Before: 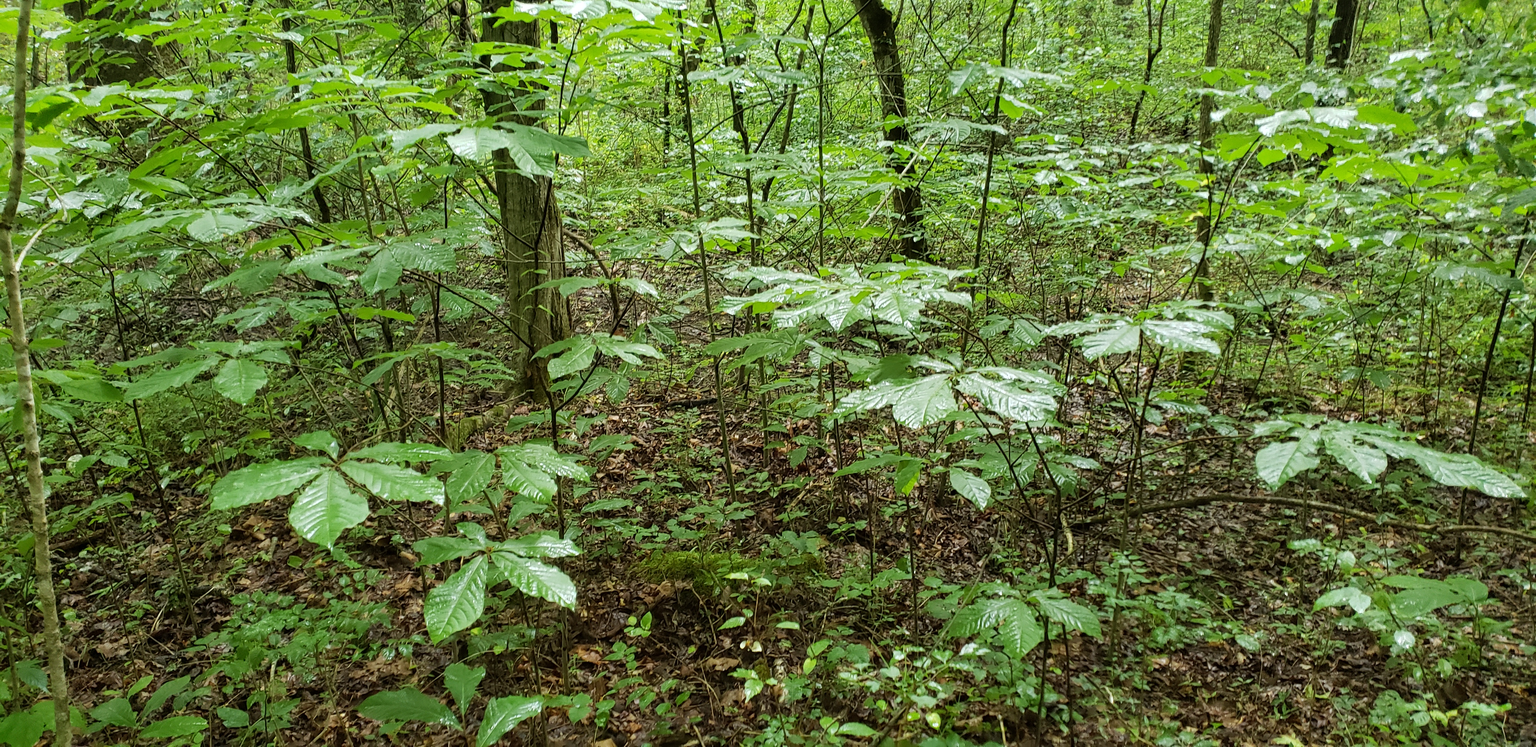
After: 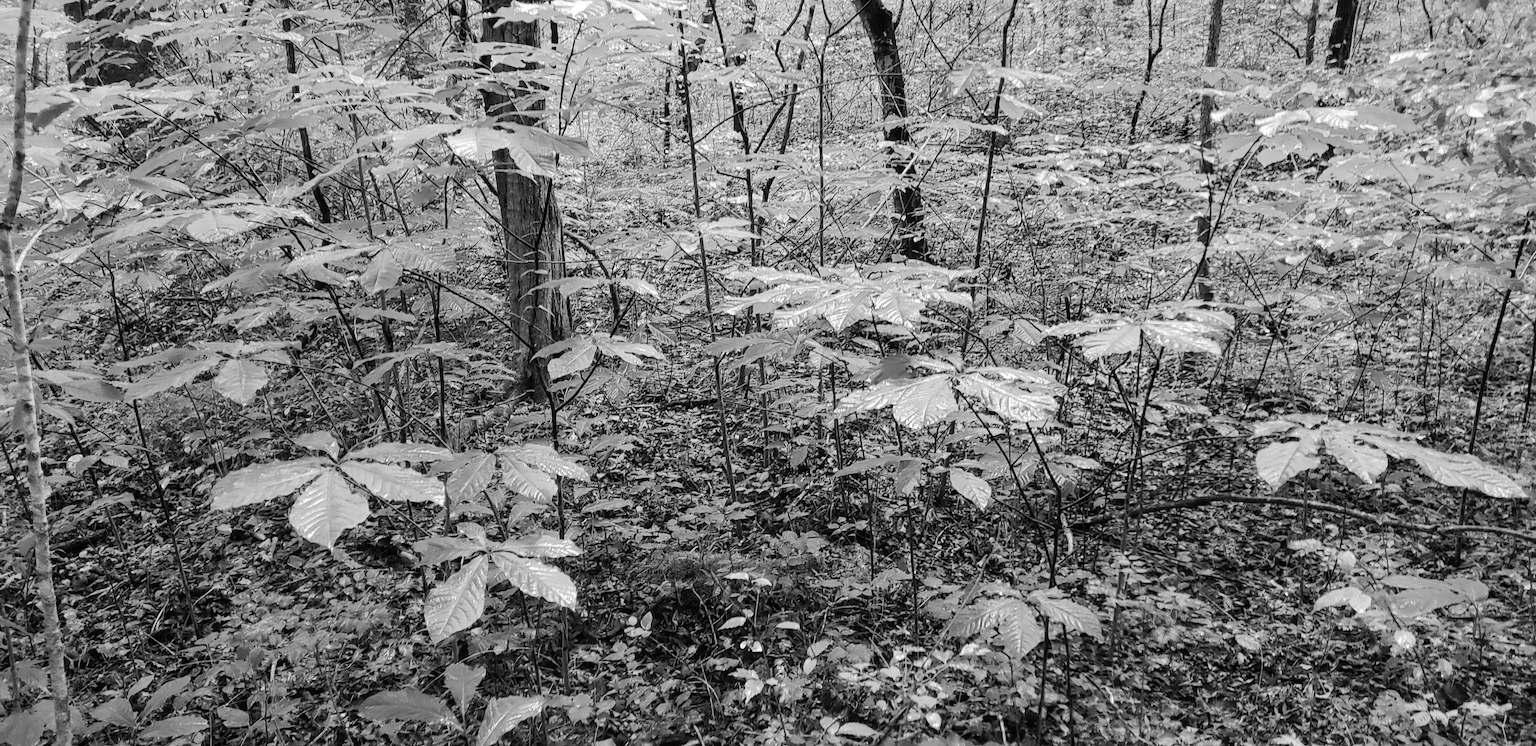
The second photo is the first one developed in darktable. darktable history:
color correction: highlights a* -0.482, highlights b* 0.161, shadows a* 4.66, shadows b* 20.72
local contrast: highlights 100%, shadows 100%, detail 120%, midtone range 0.2
monochrome: a 32, b 64, size 2.3
tone curve: curves: ch0 [(0, 0.023) (0.037, 0.04) (0.131, 0.128) (0.304, 0.331) (0.504, 0.584) (0.616, 0.687) (0.704, 0.764) (0.808, 0.823) (1, 1)]; ch1 [(0, 0) (0.301, 0.3) (0.477, 0.472) (0.493, 0.497) (0.508, 0.501) (0.544, 0.541) (0.563, 0.565) (0.626, 0.66) (0.721, 0.776) (1, 1)]; ch2 [(0, 0) (0.249, 0.216) (0.349, 0.343) (0.424, 0.442) (0.476, 0.483) (0.502, 0.5) (0.517, 0.519) (0.532, 0.553) (0.569, 0.587) (0.634, 0.628) (0.706, 0.729) (0.828, 0.742) (1, 0.9)], color space Lab, independent channels, preserve colors none
